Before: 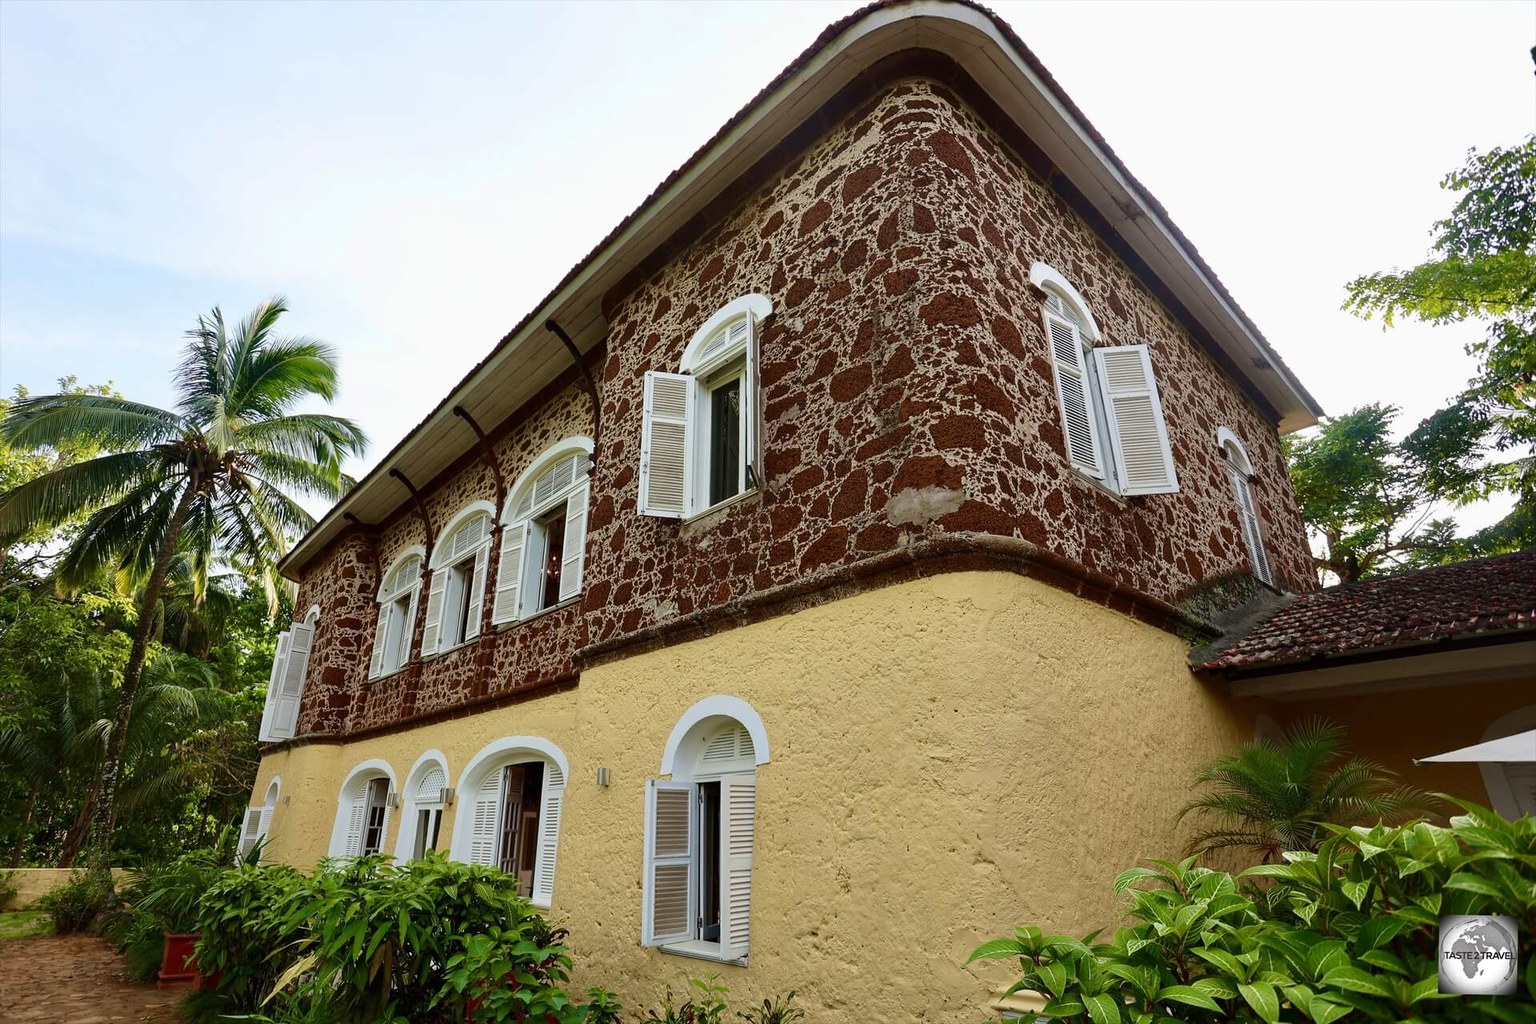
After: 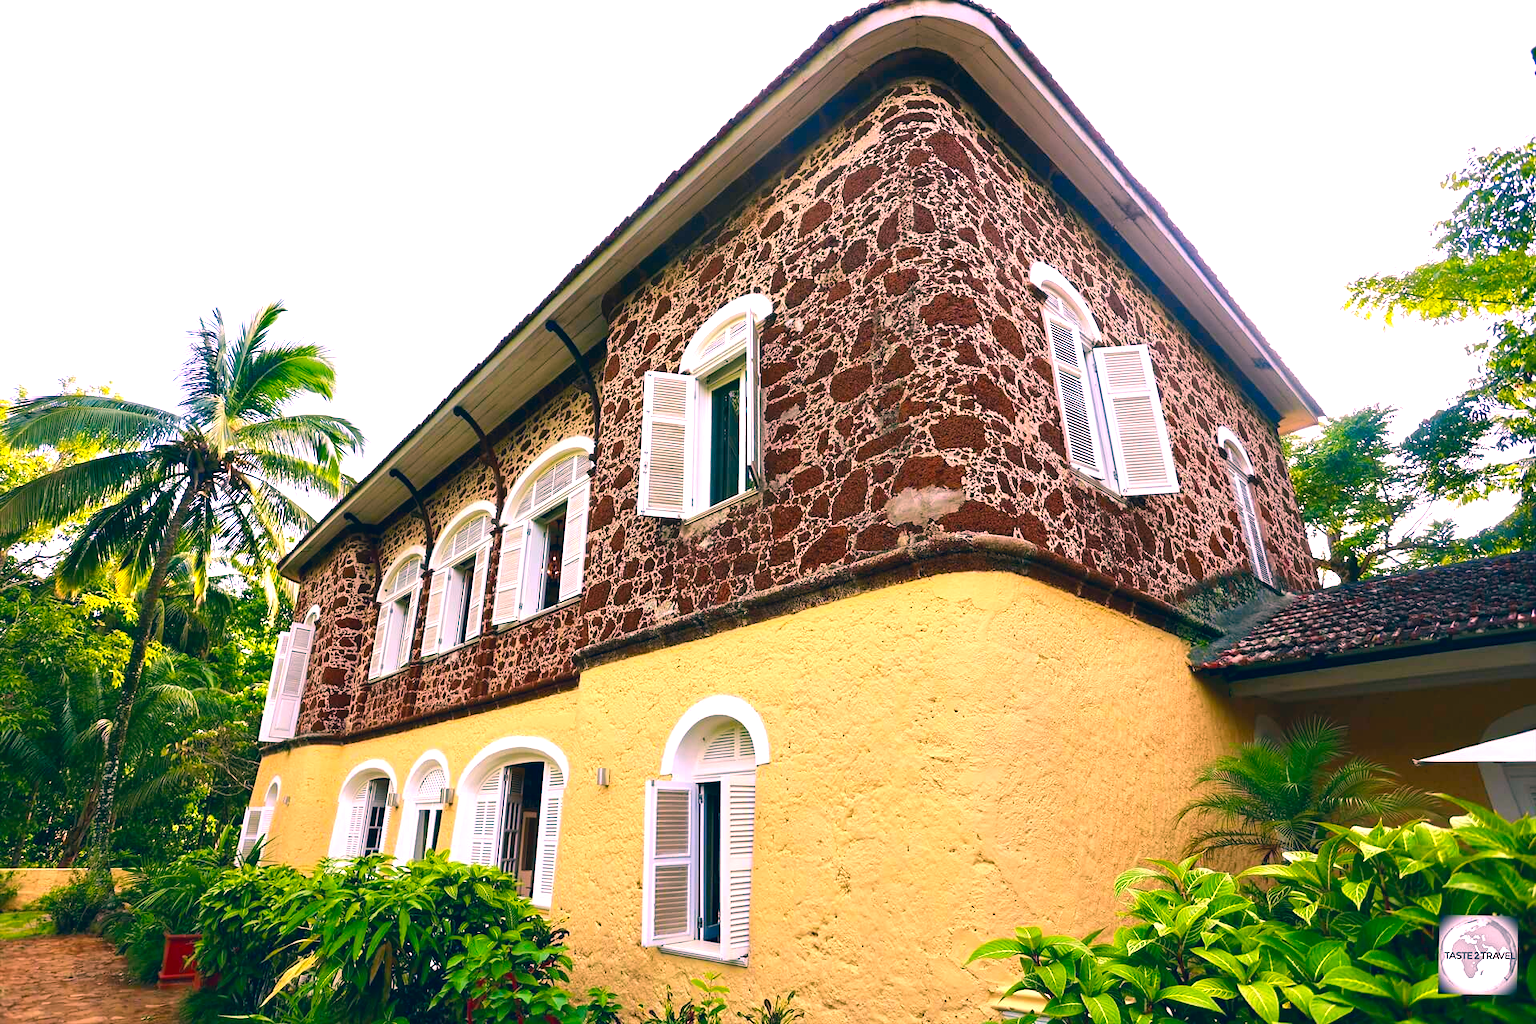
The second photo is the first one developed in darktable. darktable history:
color correction: highlights a* 16.92, highlights b* 0.271, shadows a* -15, shadows b* -14.34, saturation 1.53
exposure: black level correction 0, exposure 1.102 EV, compensate highlight preservation false
contrast brightness saturation: saturation -0.035
